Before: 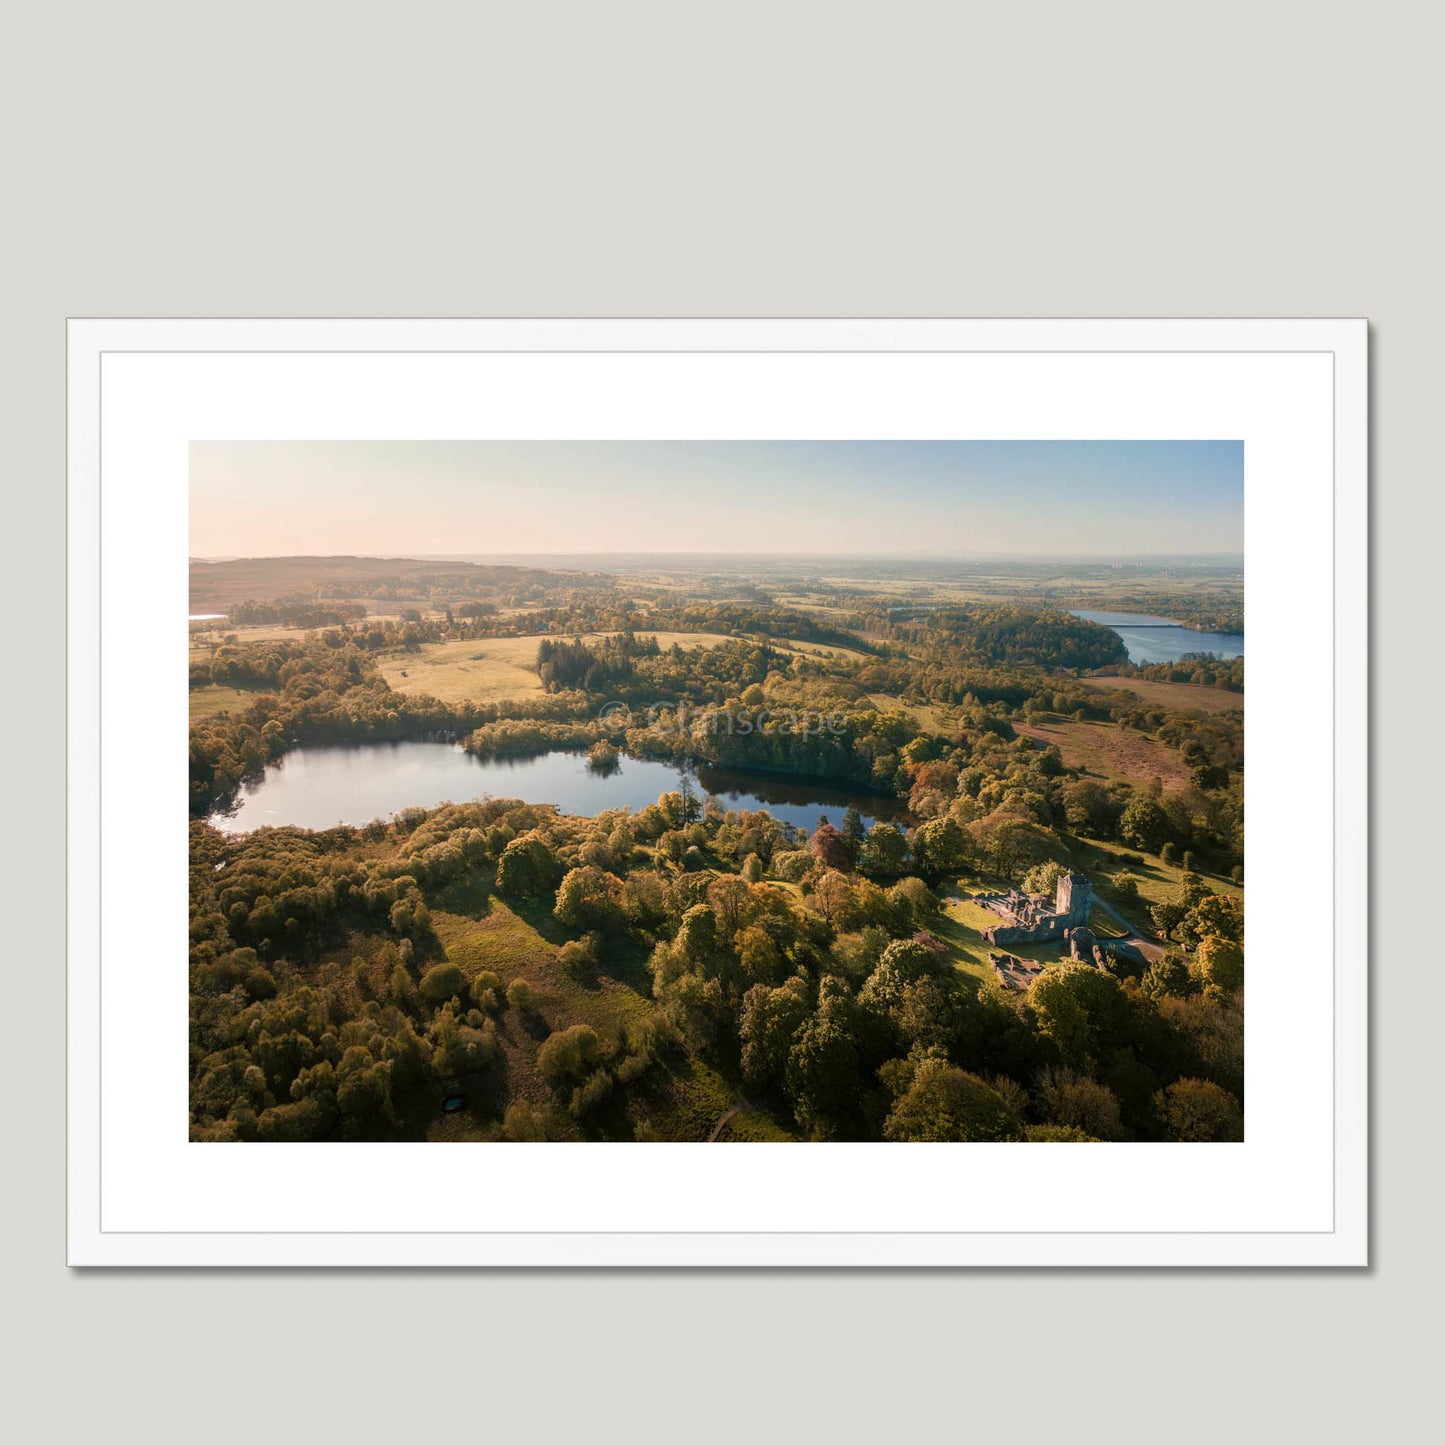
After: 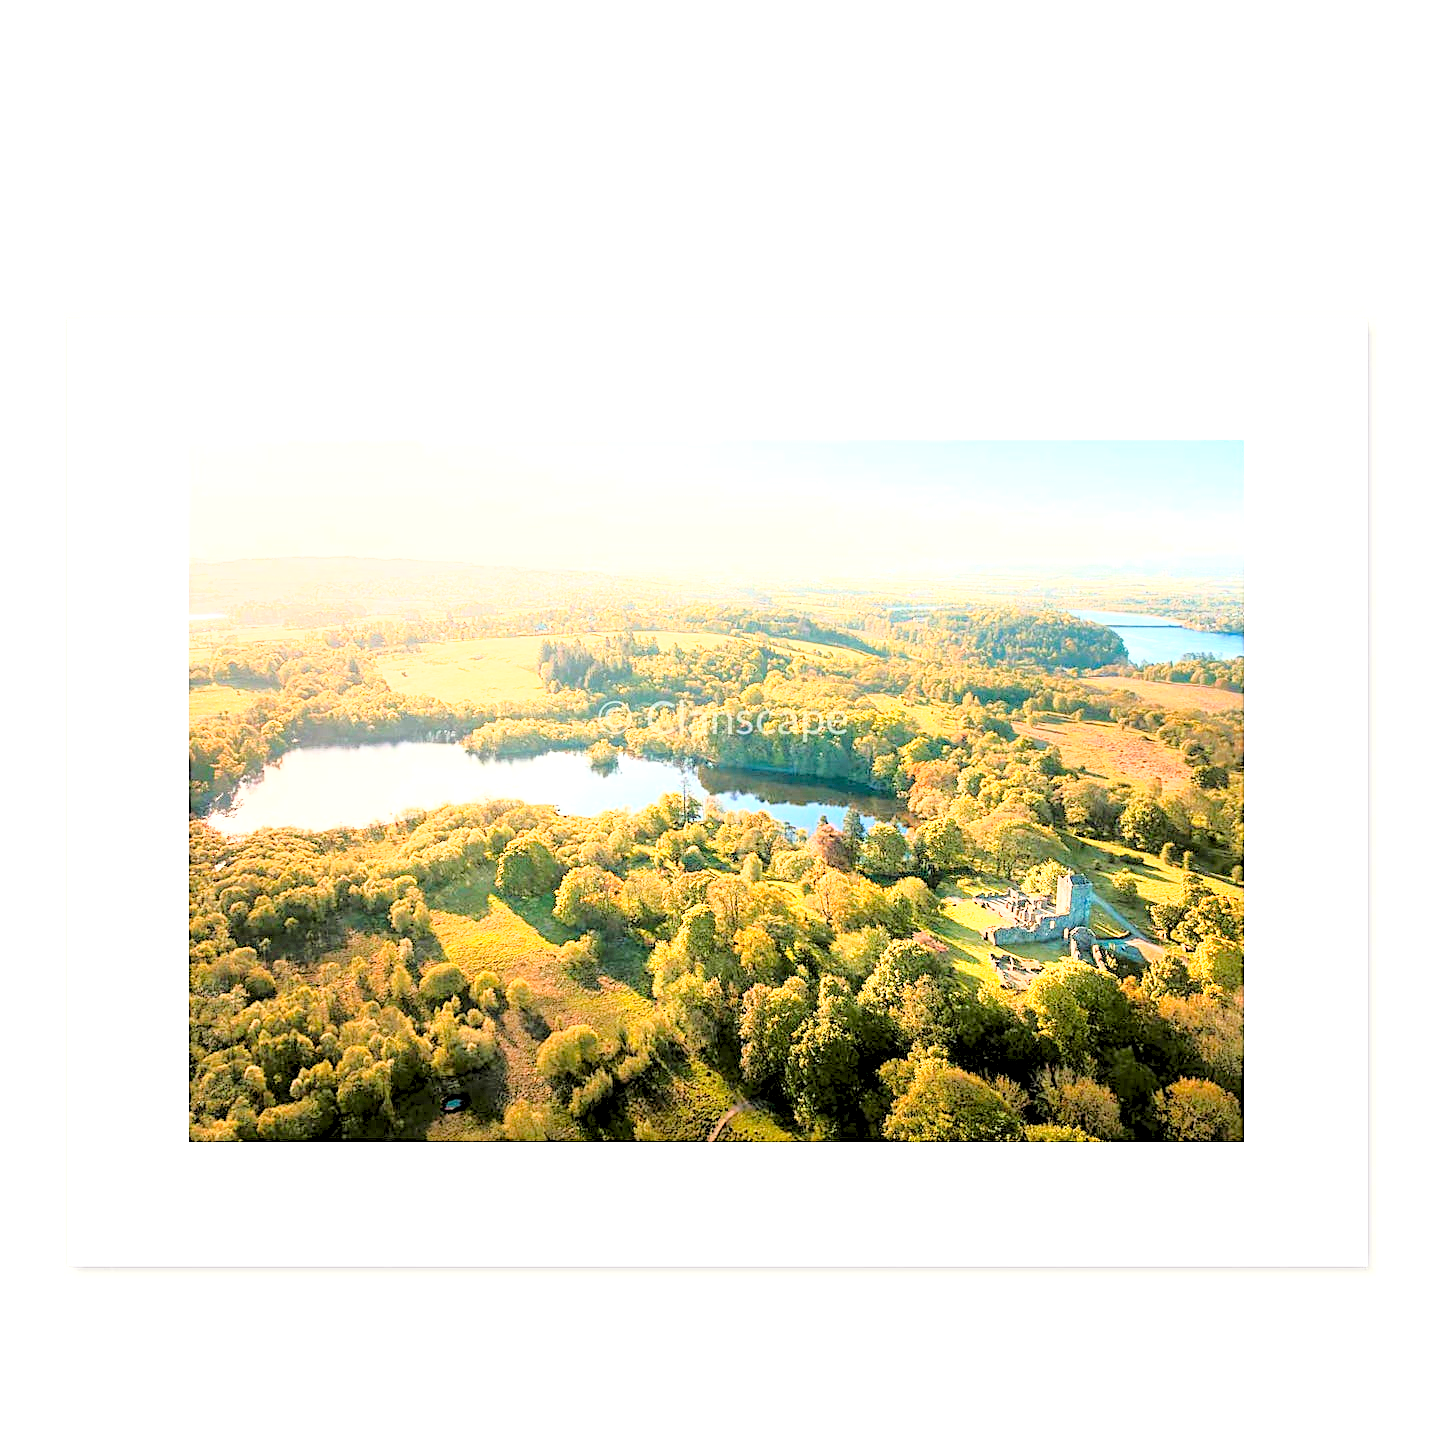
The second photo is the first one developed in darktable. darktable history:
exposure: black level correction 0.001, exposure 1.731 EV, compensate exposure bias true, compensate highlight preservation false
levels: levels [0.072, 0.414, 0.976]
contrast equalizer: y [[0.5, 0.5, 0.472, 0.5, 0.5, 0.5], [0.5 ×6], [0.5 ×6], [0 ×6], [0 ×6]], mix 0.314
base curve: curves: ch0 [(0, 0) (0.028, 0.03) (0.121, 0.232) (0.46, 0.748) (0.859, 0.968) (1, 1)]
sharpen: on, module defaults
shadows and highlights: shadows -20.33, white point adjustment -1.91, highlights -35.01
